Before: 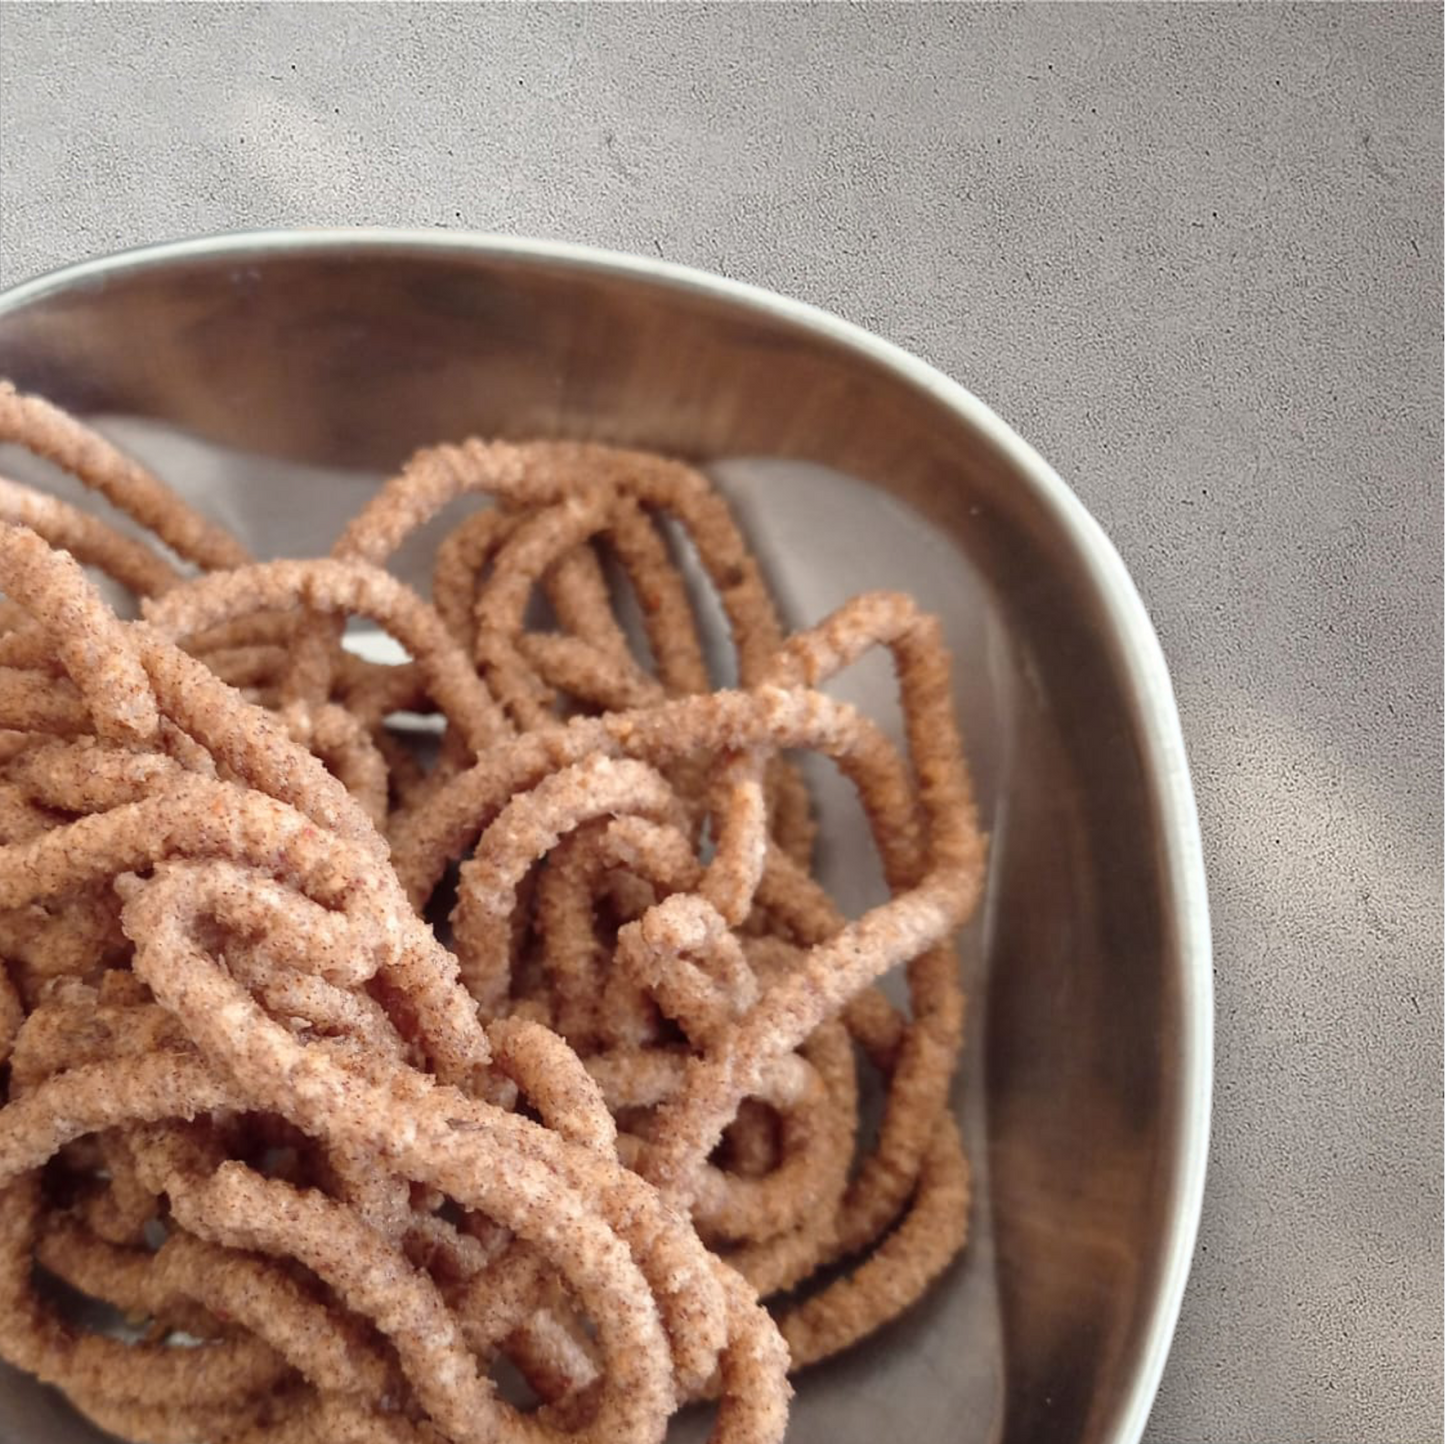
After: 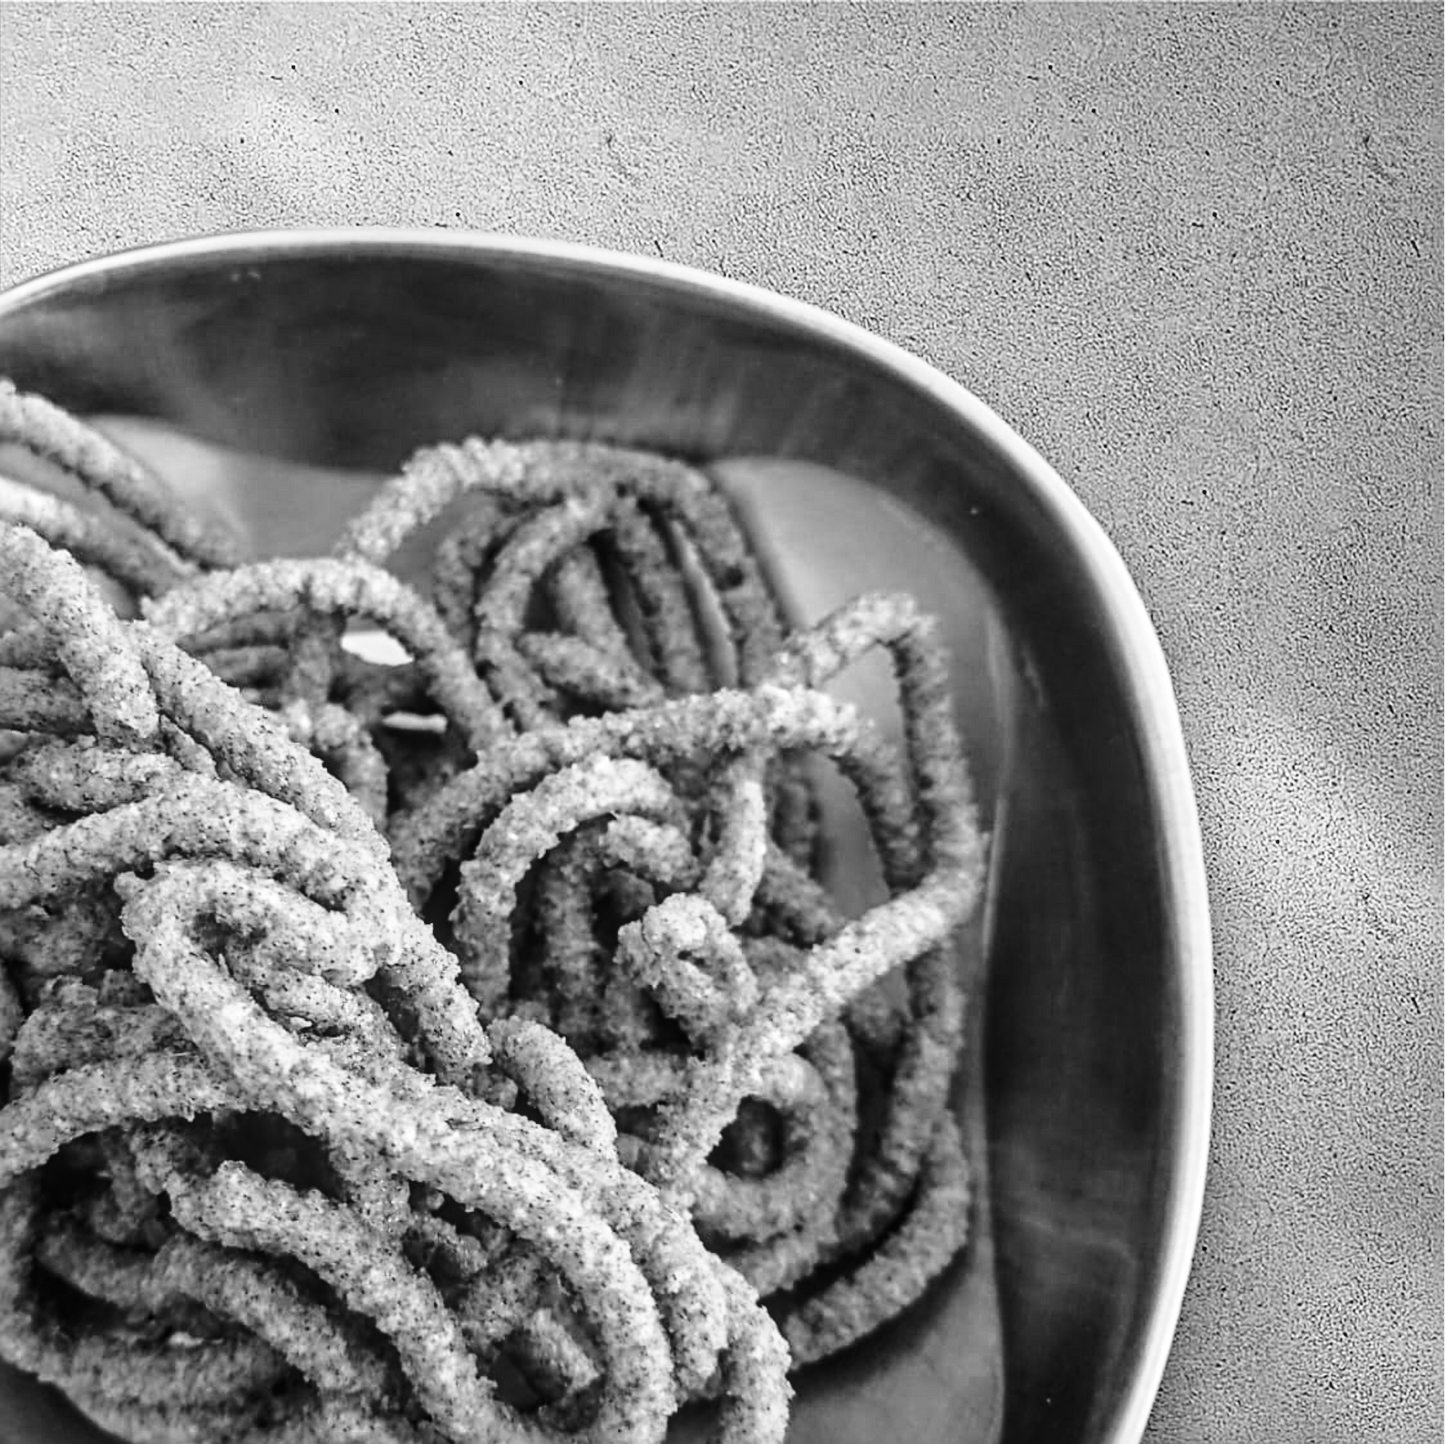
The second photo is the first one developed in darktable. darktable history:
local contrast: on, module defaults
sharpen: radius 4.883
tone curve: curves: ch0 [(0, 0.023) (0.132, 0.075) (0.251, 0.186) (0.441, 0.476) (0.662, 0.757) (0.849, 0.927) (1, 0.99)]; ch1 [(0, 0) (0.447, 0.411) (0.483, 0.469) (0.498, 0.496) (0.518, 0.514) (0.561, 0.59) (0.606, 0.659) (0.657, 0.725) (0.869, 0.916) (1, 1)]; ch2 [(0, 0) (0.307, 0.315) (0.425, 0.438) (0.483, 0.477) (0.503, 0.503) (0.526, 0.553) (0.552, 0.601) (0.615, 0.669) (0.703, 0.797) (0.985, 0.966)], color space Lab, independent channels
monochrome: a 1.94, b -0.638
rgb levels: mode RGB, independent channels, levels [[0, 0.5, 1], [0, 0.521, 1], [0, 0.536, 1]]
